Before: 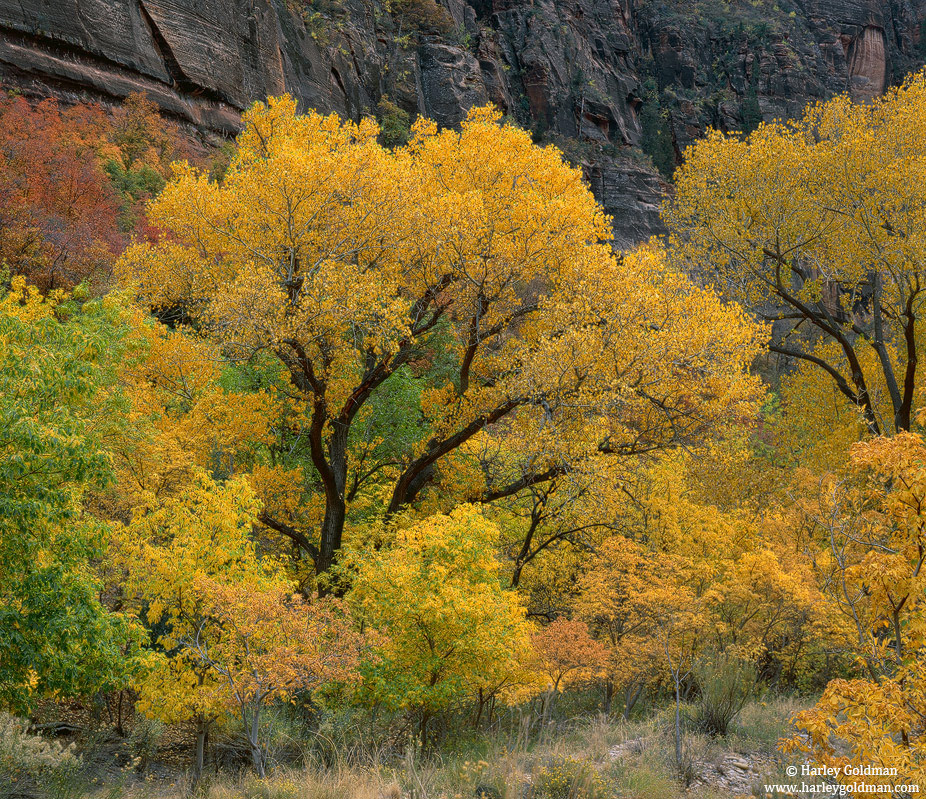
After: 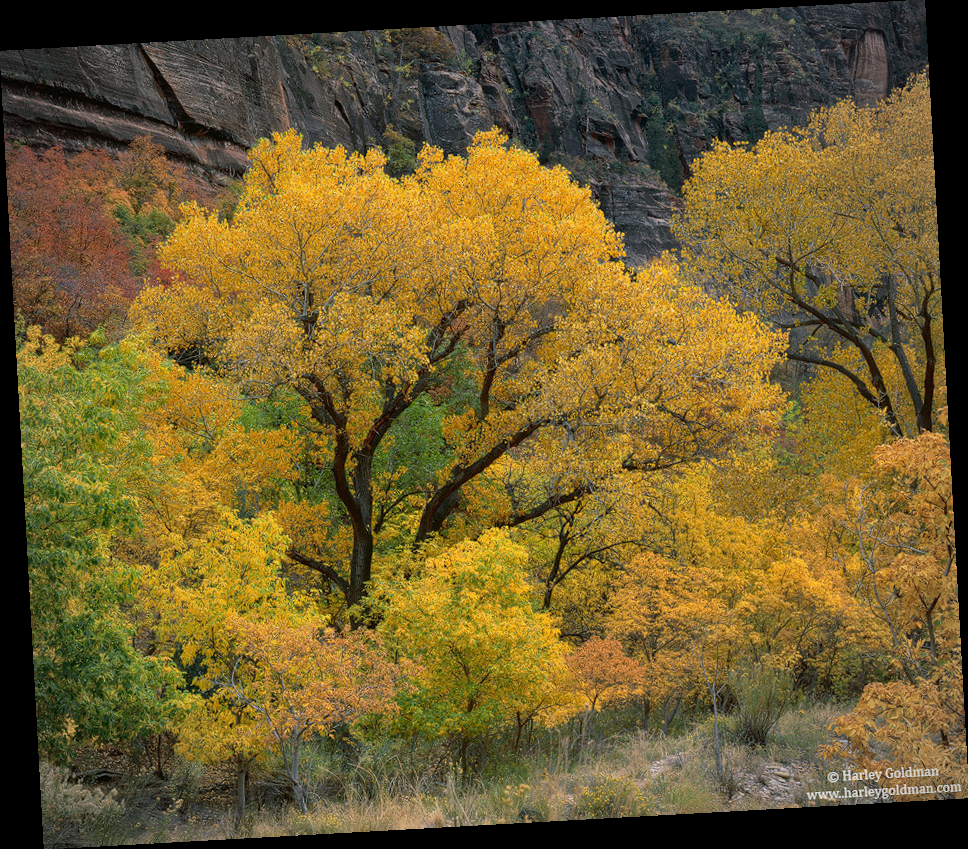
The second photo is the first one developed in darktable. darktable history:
rotate and perspective: rotation -3.18°, automatic cropping off
vignetting: fall-off radius 60.92%
